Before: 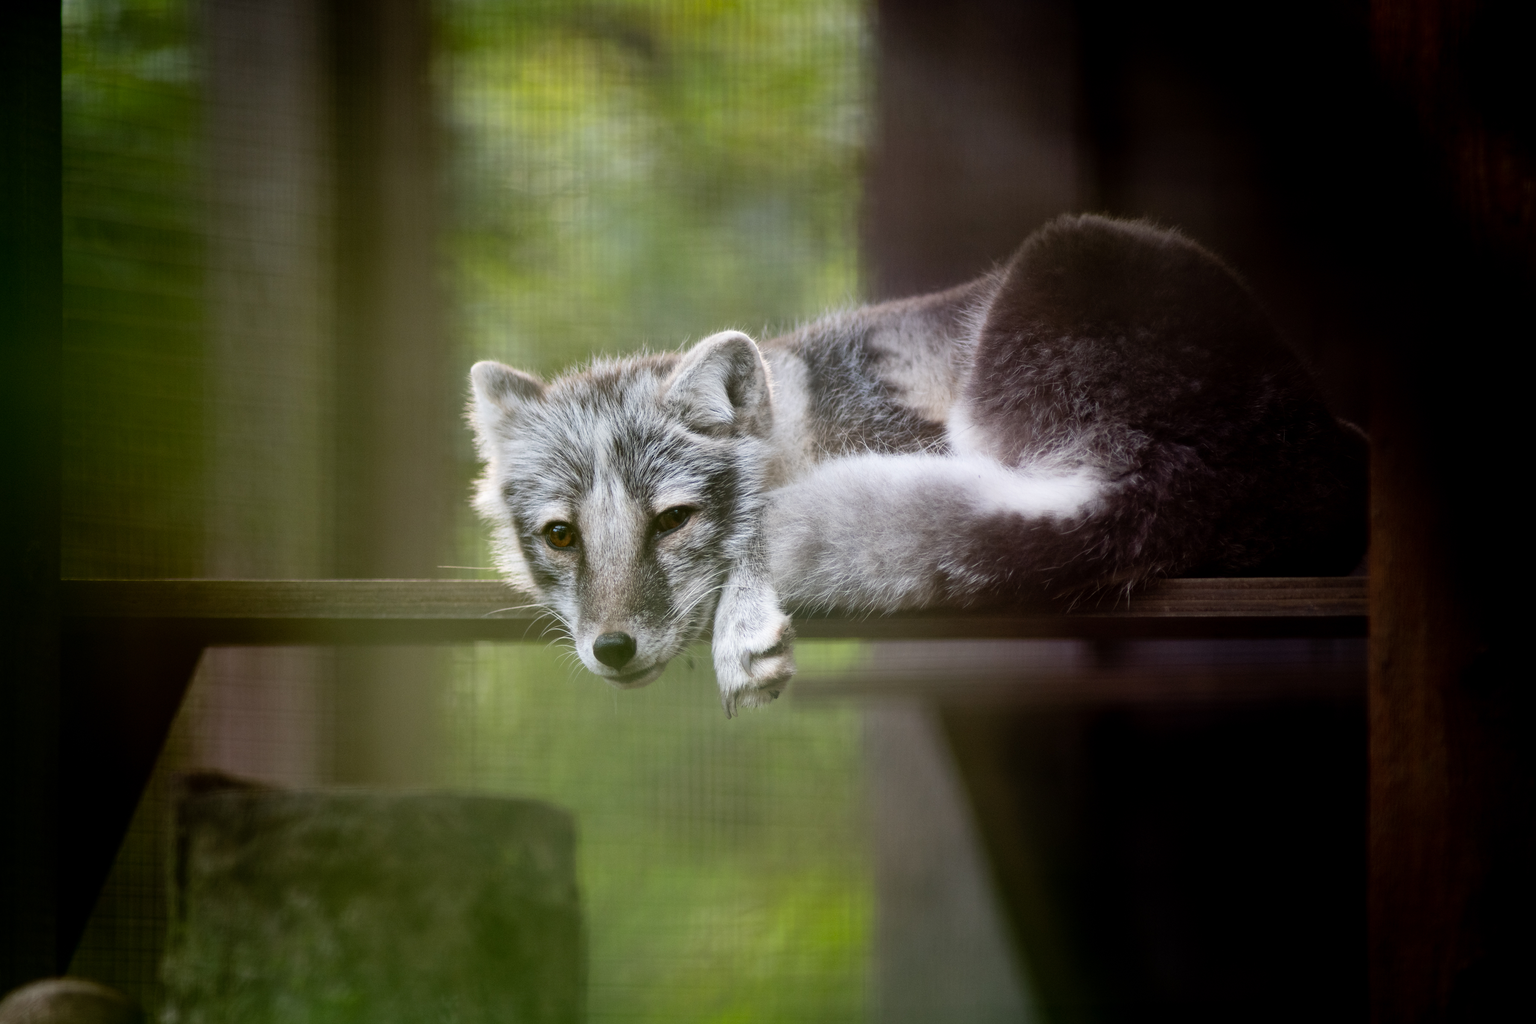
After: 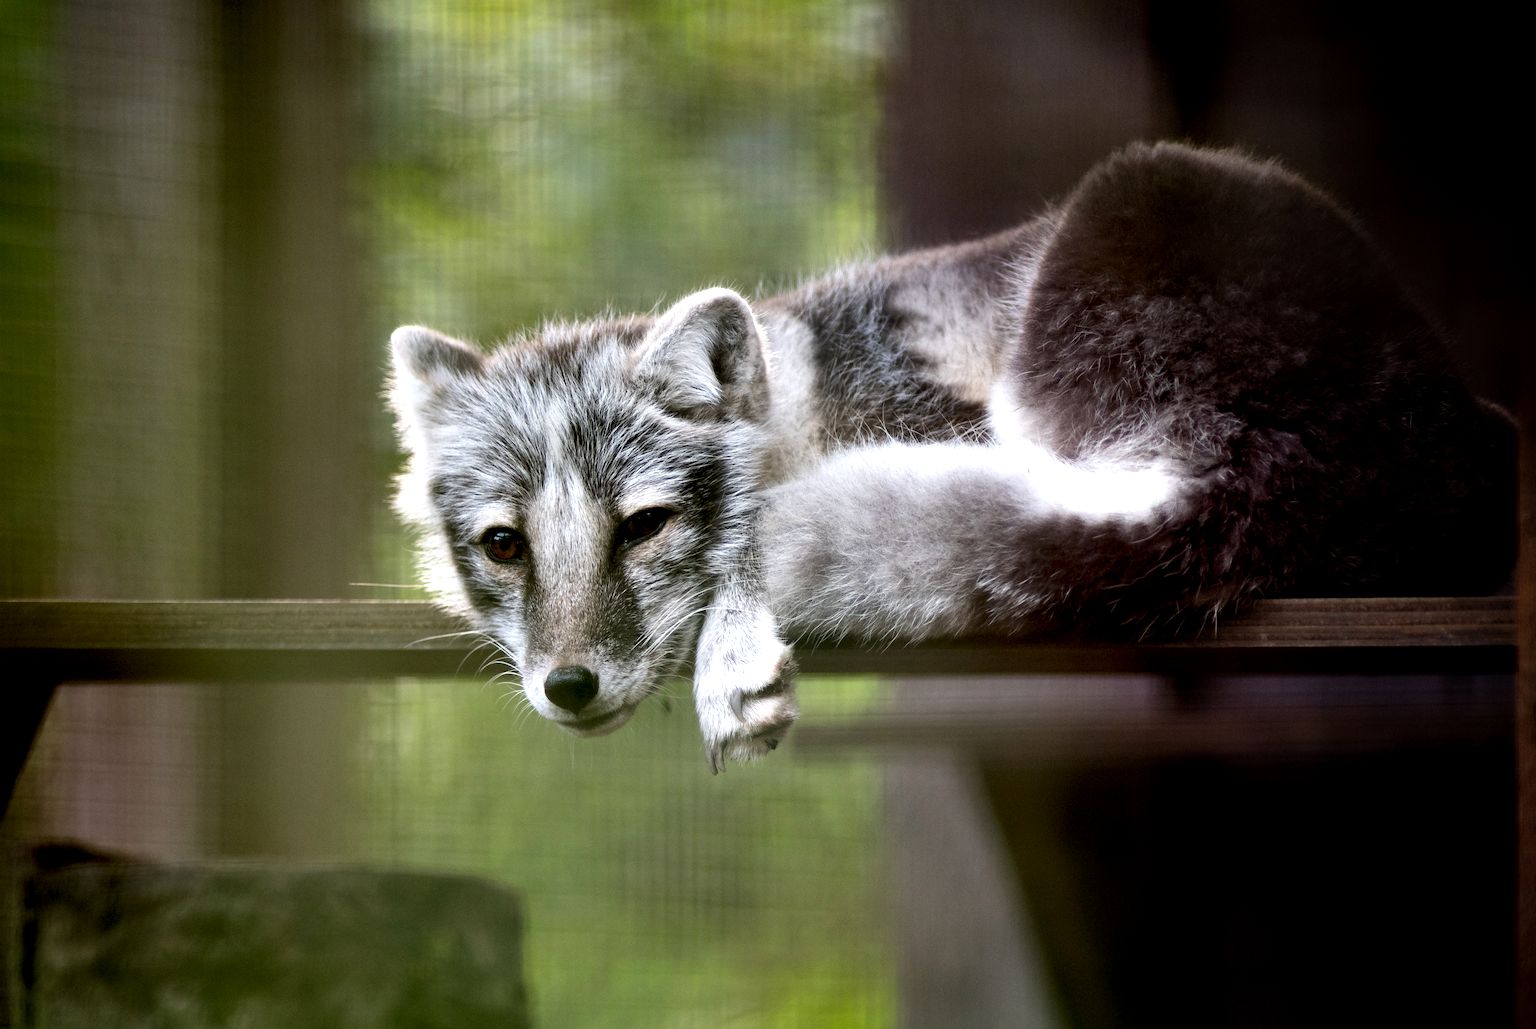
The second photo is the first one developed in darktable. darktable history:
contrast equalizer: octaves 7, y [[0.6 ×6], [0.55 ×6], [0 ×6], [0 ×6], [0 ×6]]
crop and rotate: left 10.363%, top 9.911%, right 9.86%, bottom 9.878%
